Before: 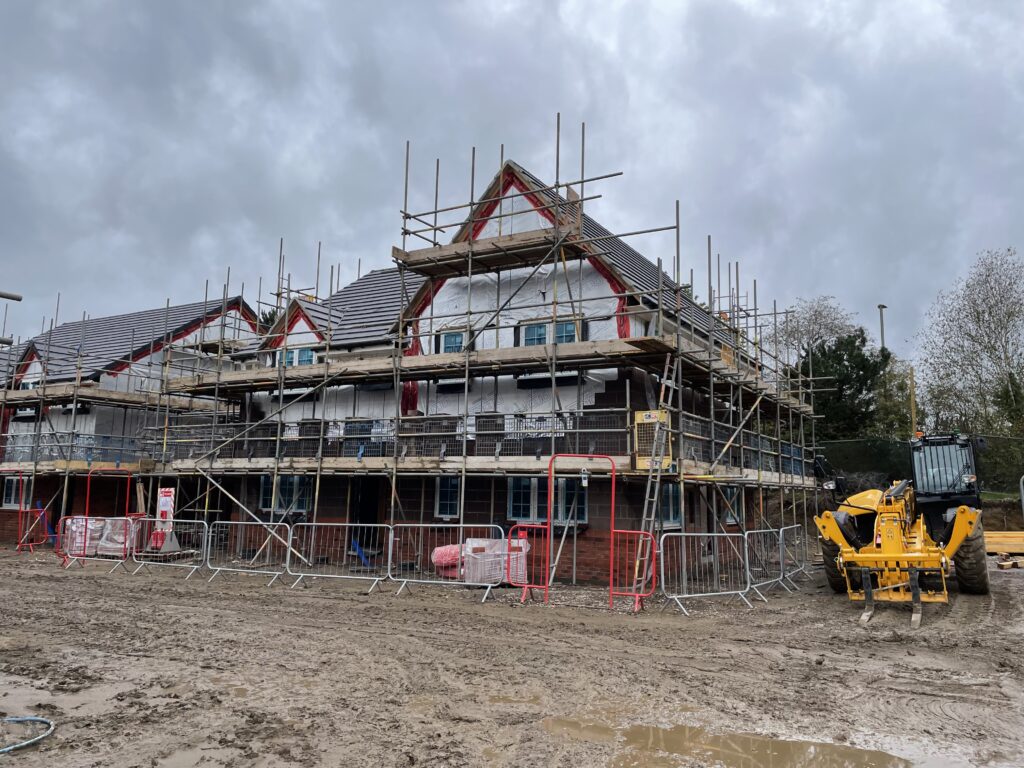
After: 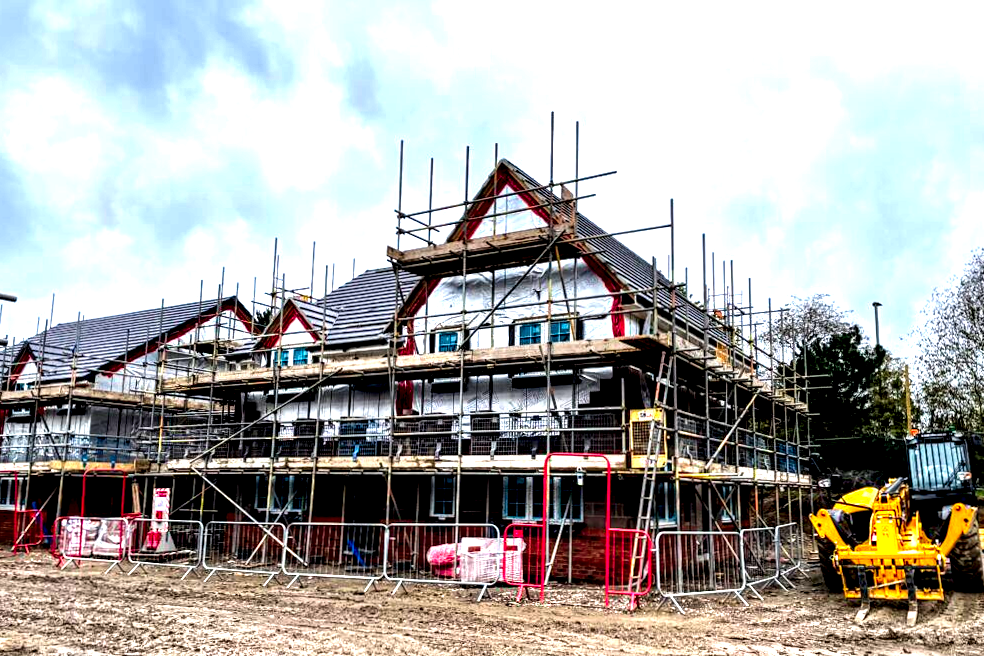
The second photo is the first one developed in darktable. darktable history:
crop and rotate: angle 0.2°, left 0.275%, right 3.127%, bottom 14.18%
exposure: black level correction 0, exposure 1.2 EV, compensate highlight preservation false
contrast brightness saturation: saturation 0.5
levels: mode automatic
local contrast: shadows 185%, detail 225%
